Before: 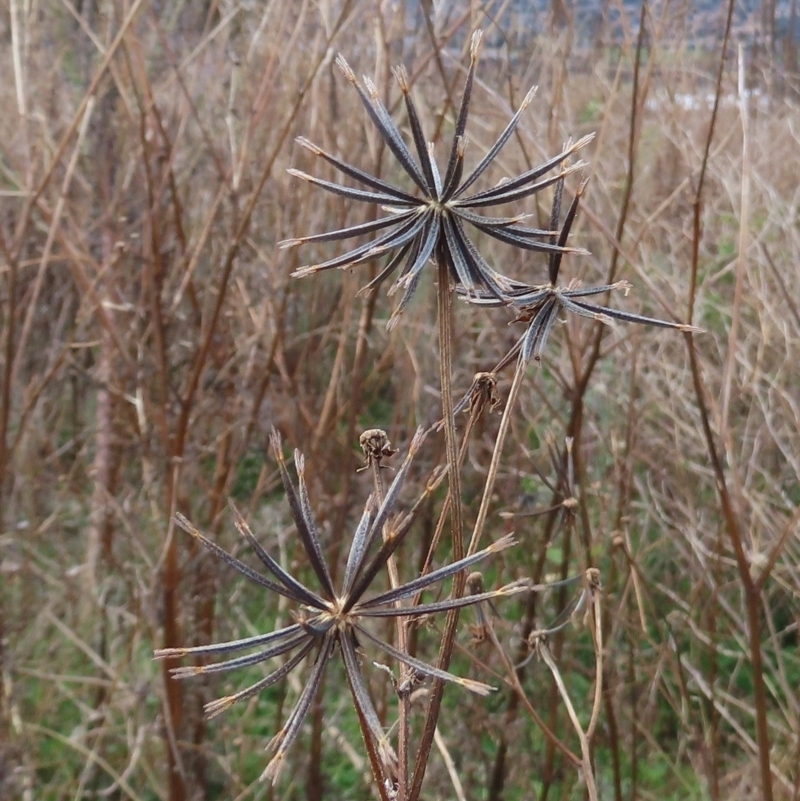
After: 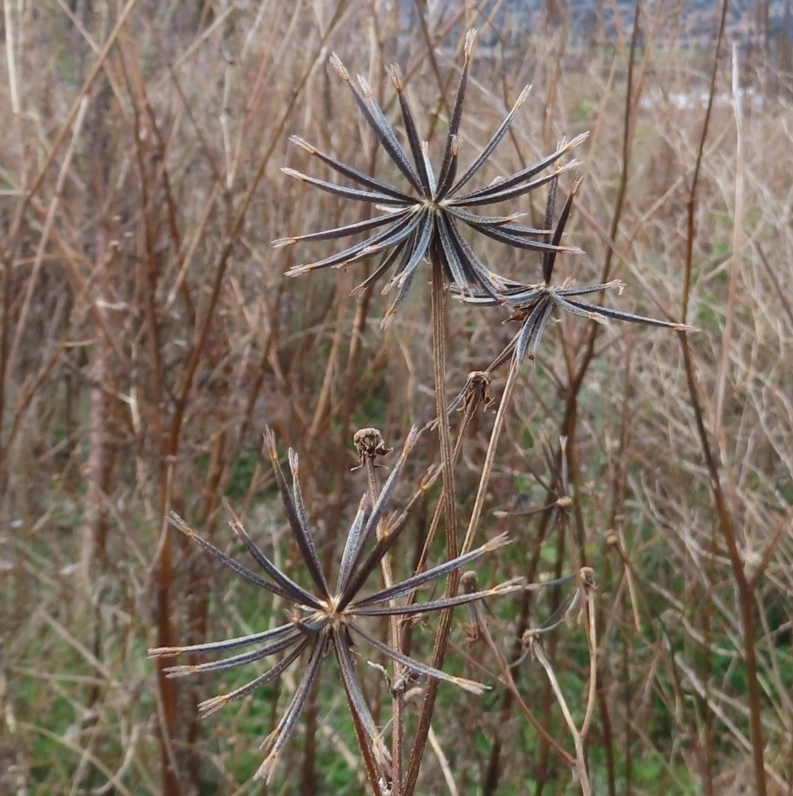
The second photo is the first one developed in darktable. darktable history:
crop and rotate: left 0.784%, top 0.235%, bottom 0.277%
